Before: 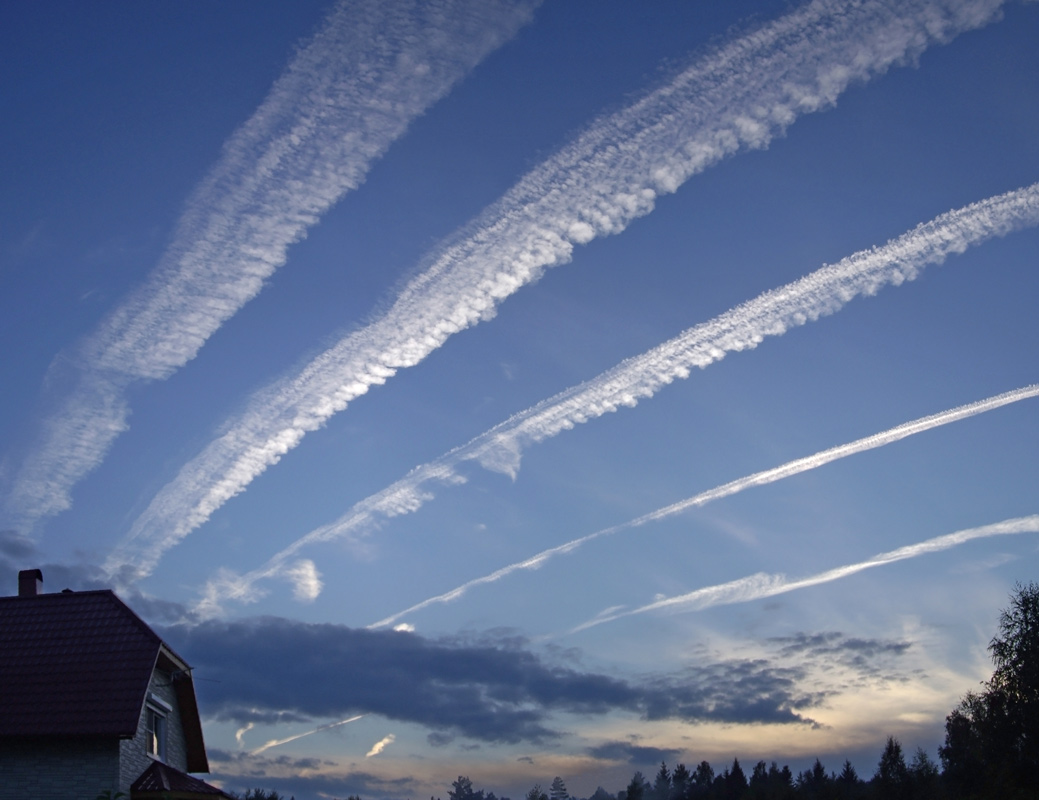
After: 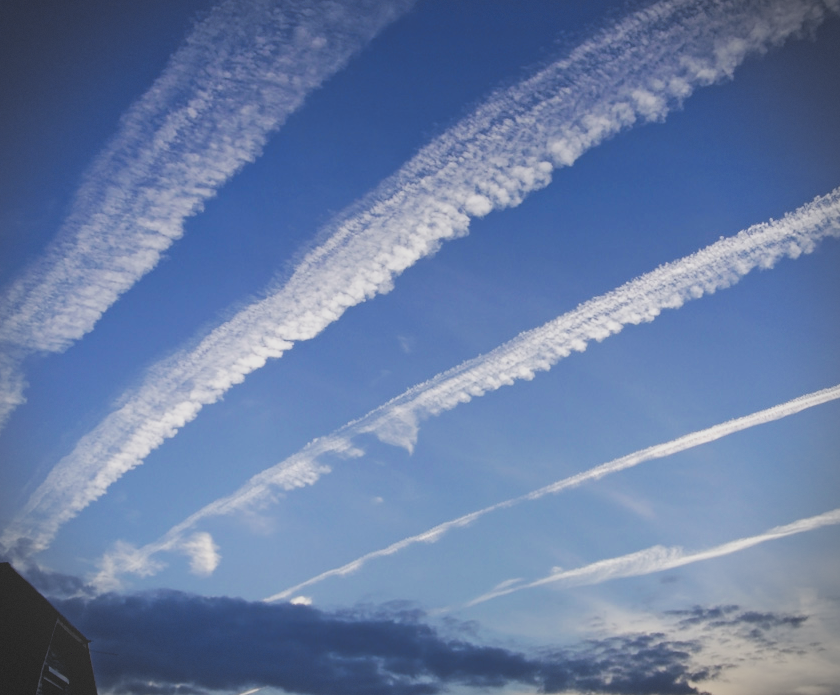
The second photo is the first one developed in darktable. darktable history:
tone curve: curves: ch0 [(0, 0) (0.003, 0.235) (0.011, 0.235) (0.025, 0.235) (0.044, 0.235) (0.069, 0.235) (0.1, 0.237) (0.136, 0.239) (0.177, 0.243) (0.224, 0.256) (0.277, 0.287) (0.335, 0.329) (0.399, 0.391) (0.468, 0.476) (0.543, 0.574) (0.623, 0.683) (0.709, 0.778) (0.801, 0.869) (0.898, 0.924) (1, 1)], preserve colors none
vignetting: dithering 8-bit output, unbound false
crop: left 9.929%, top 3.475%, right 9.188%, bottom 9.529%
filmic rgb: black relative exposure -7.65 EV, white relative exposure 4.56 EV, hardness 3.61
